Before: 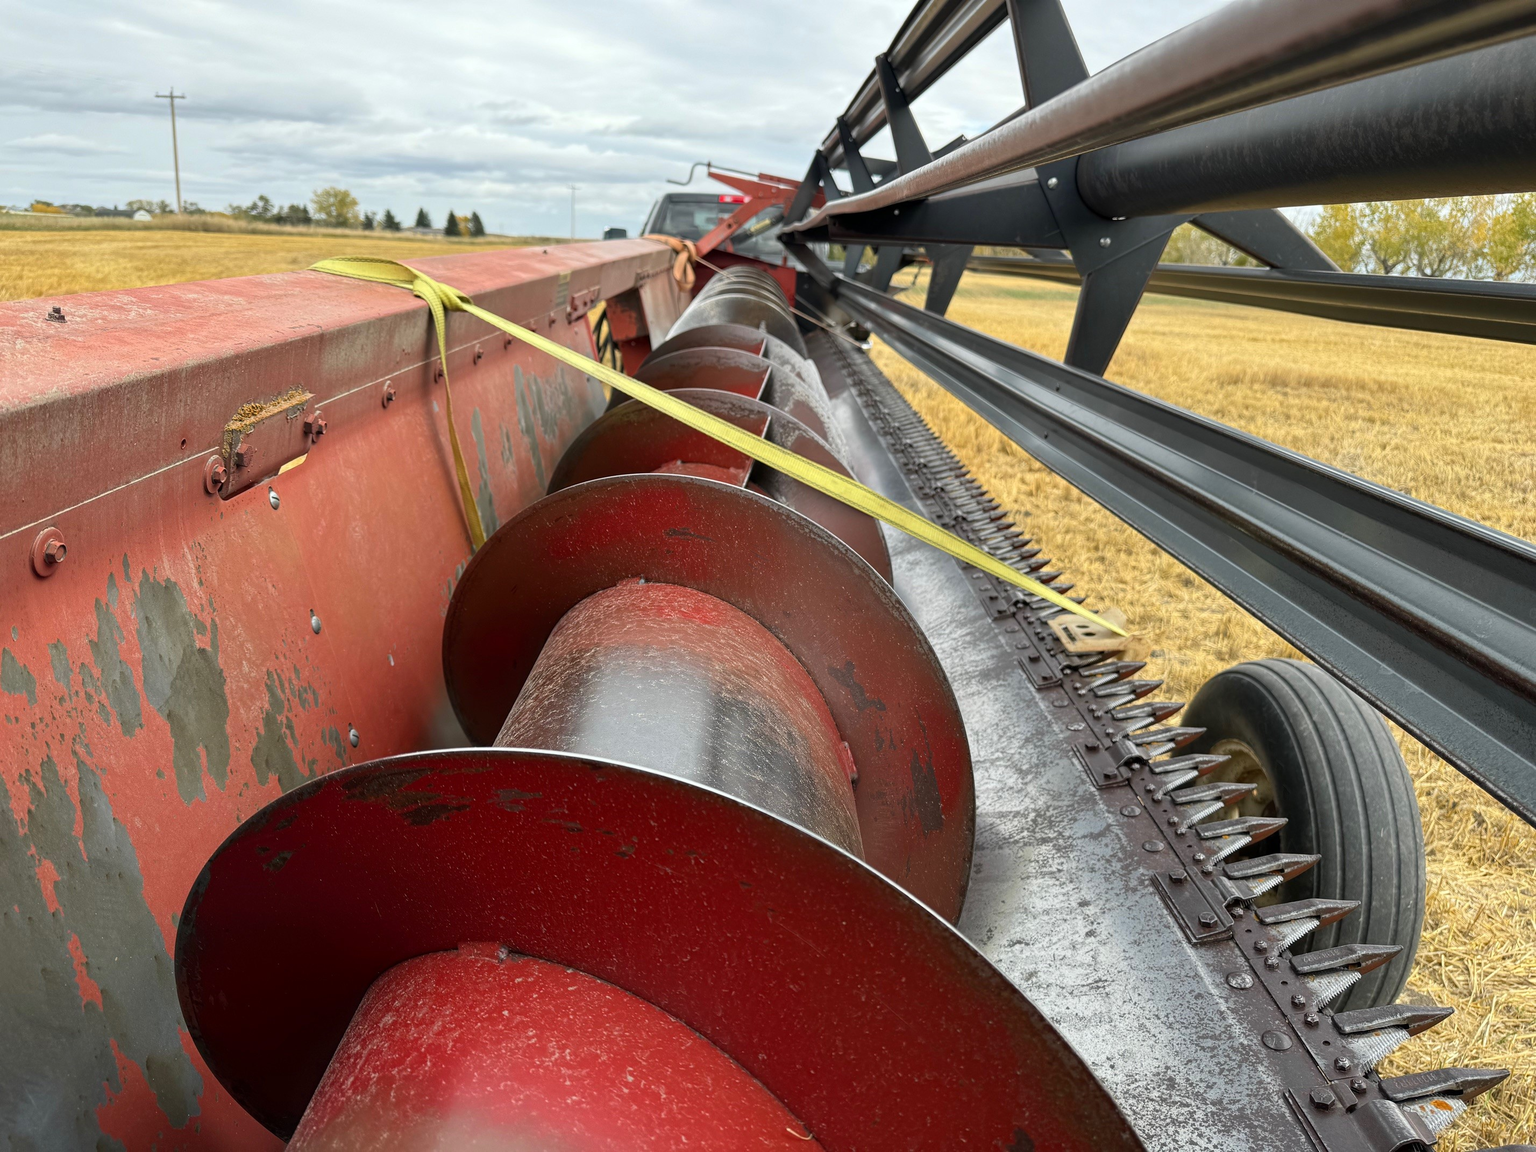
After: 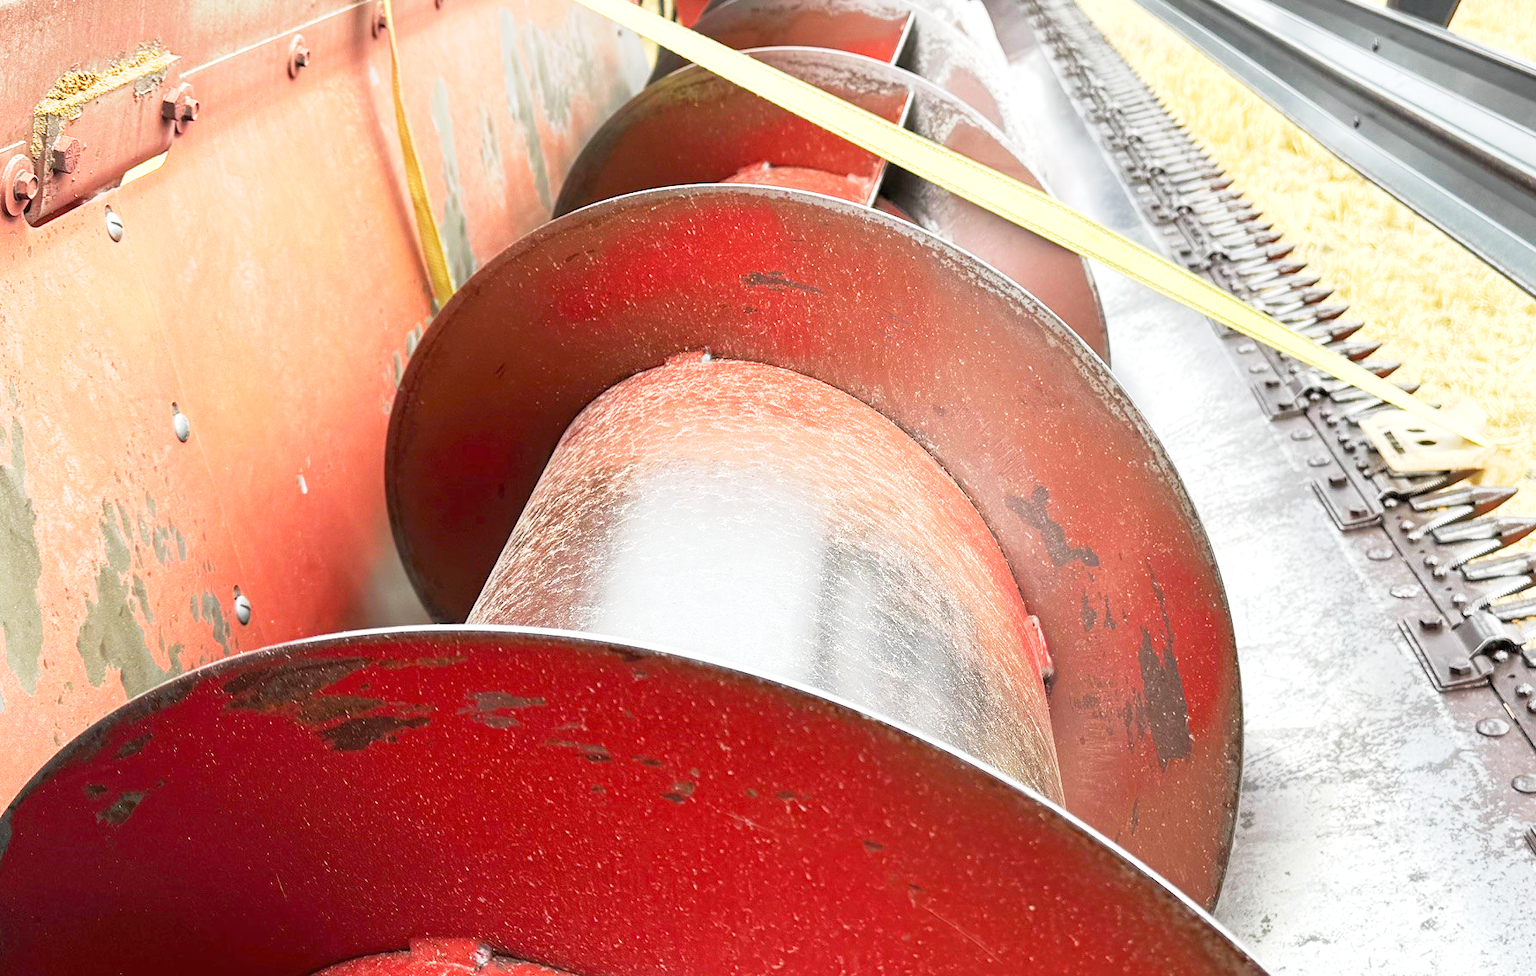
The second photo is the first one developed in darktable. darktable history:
base curve: curves: ch0 [(0, 0) (0.088, 0.125) (0.176, 0.251) (0.354, 0.501) (0.613, 0.749) (1, 0.877)], preserve colors none
exposure: black level correction 0, exposure 1.504 EV, compensate highlight preservation false
crop: left 13.266%, top 31.201%, right 24.594%, bottom 16.099%
